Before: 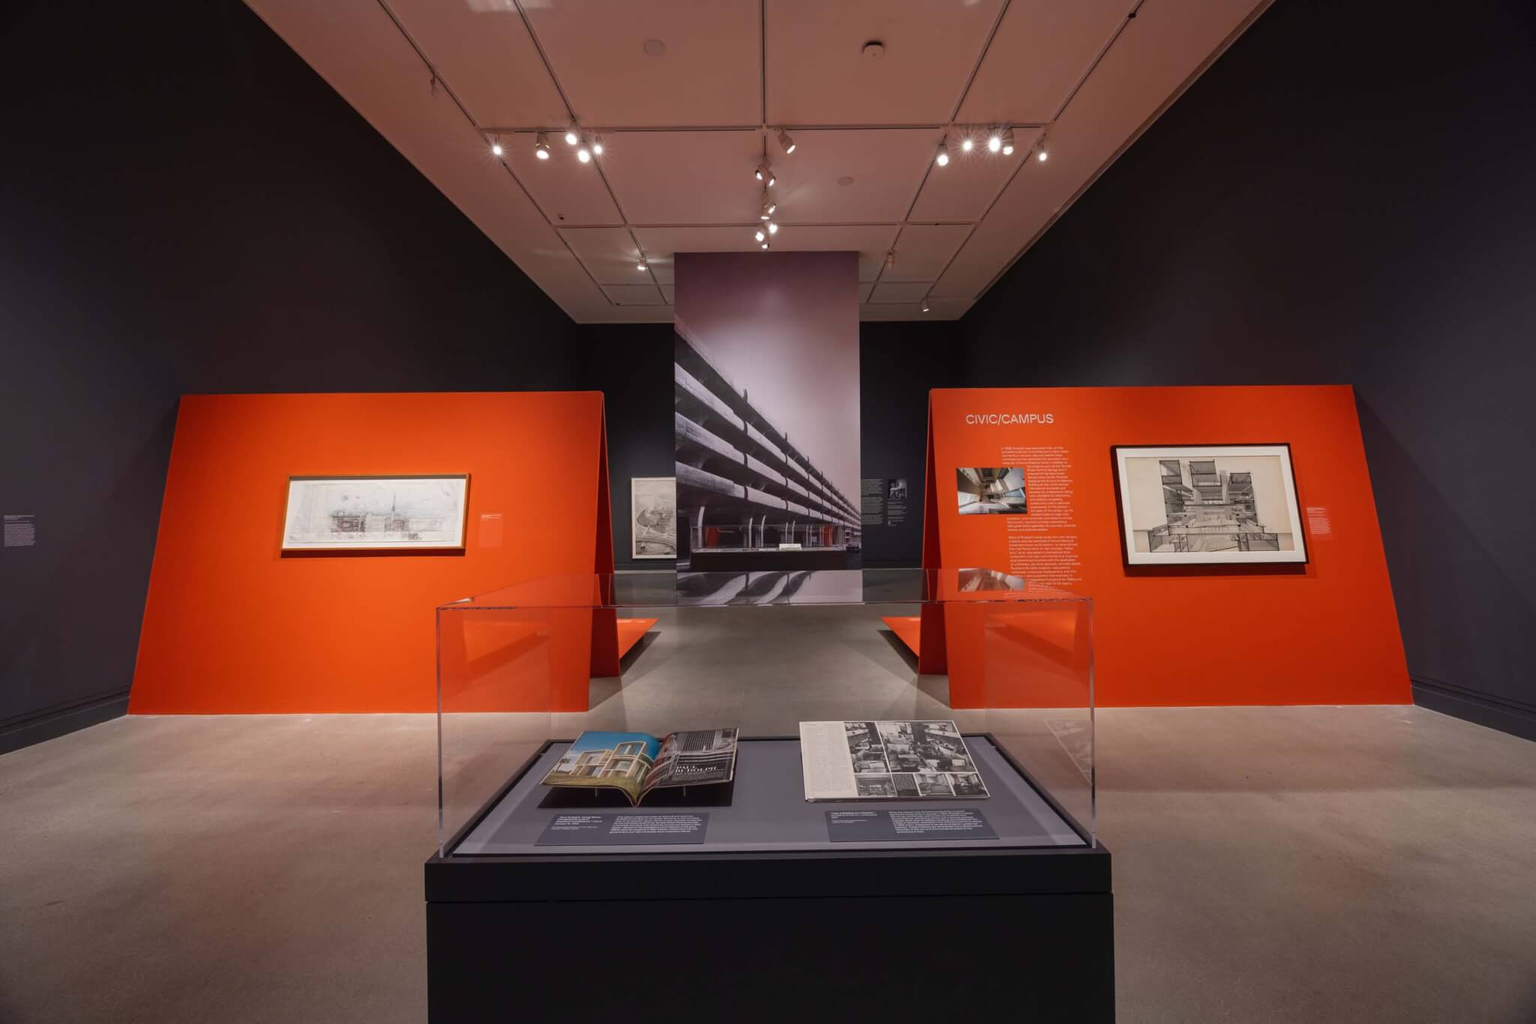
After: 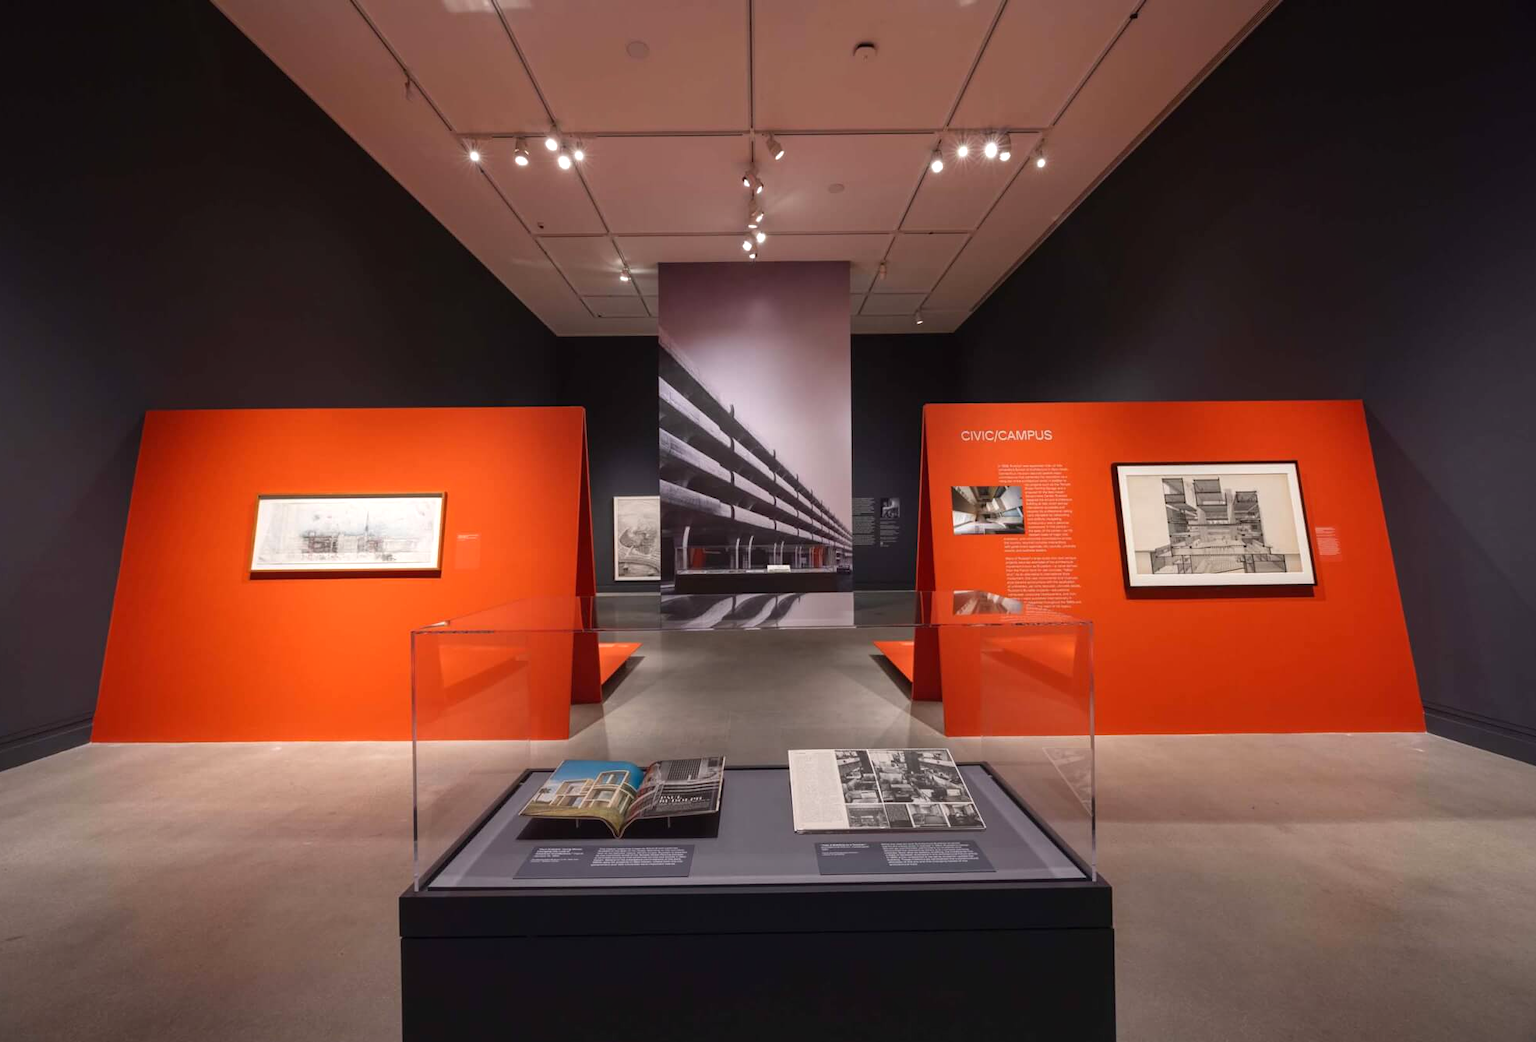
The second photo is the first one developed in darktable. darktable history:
crop and rotate: left 2.653%, right 1.032%, bottom 1.918%
tone equalizer: -8 EV -0.437 EV, -7 EV -0.421 EV, -6 EV -0.297 EV, -5 EV -0.198 EV, -3 EV 0.209 EV, -2 EV 0.334 EV, -1 EV 0.403 EV, +0 EV 0.429 EV, smoothing diameter 24.99%, edges refinement/feathering 14.4, preserve details guided filter
